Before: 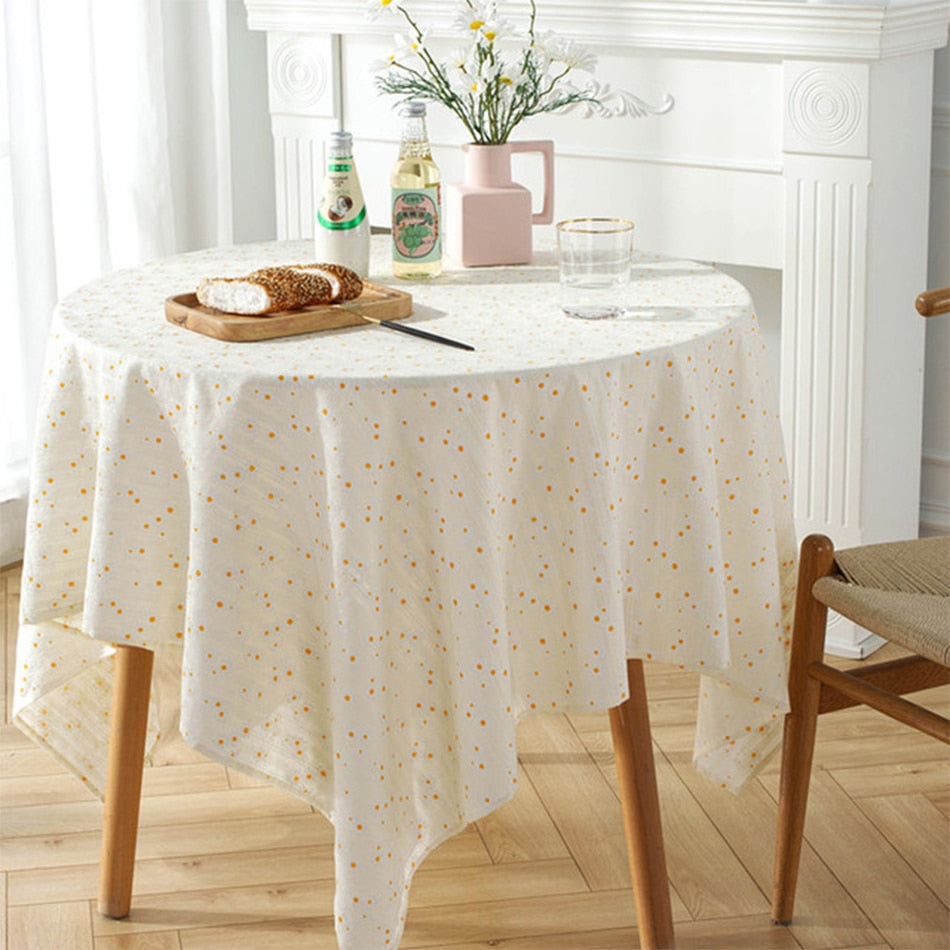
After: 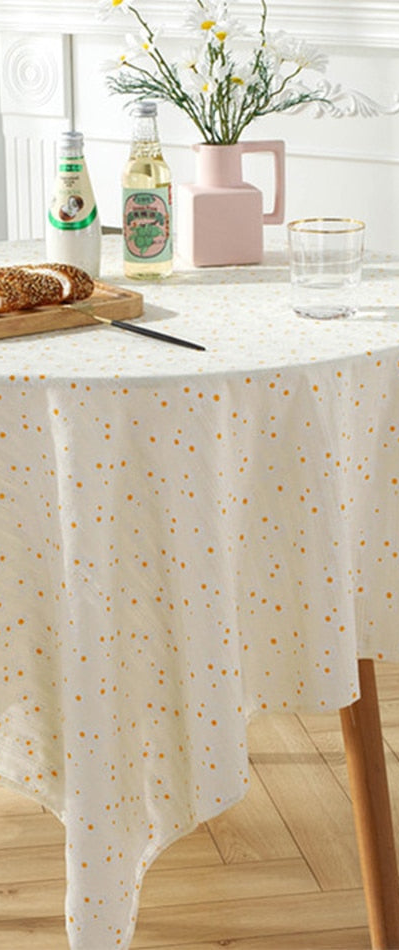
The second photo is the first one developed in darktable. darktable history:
crop: left 28.375%, right 29.555%
